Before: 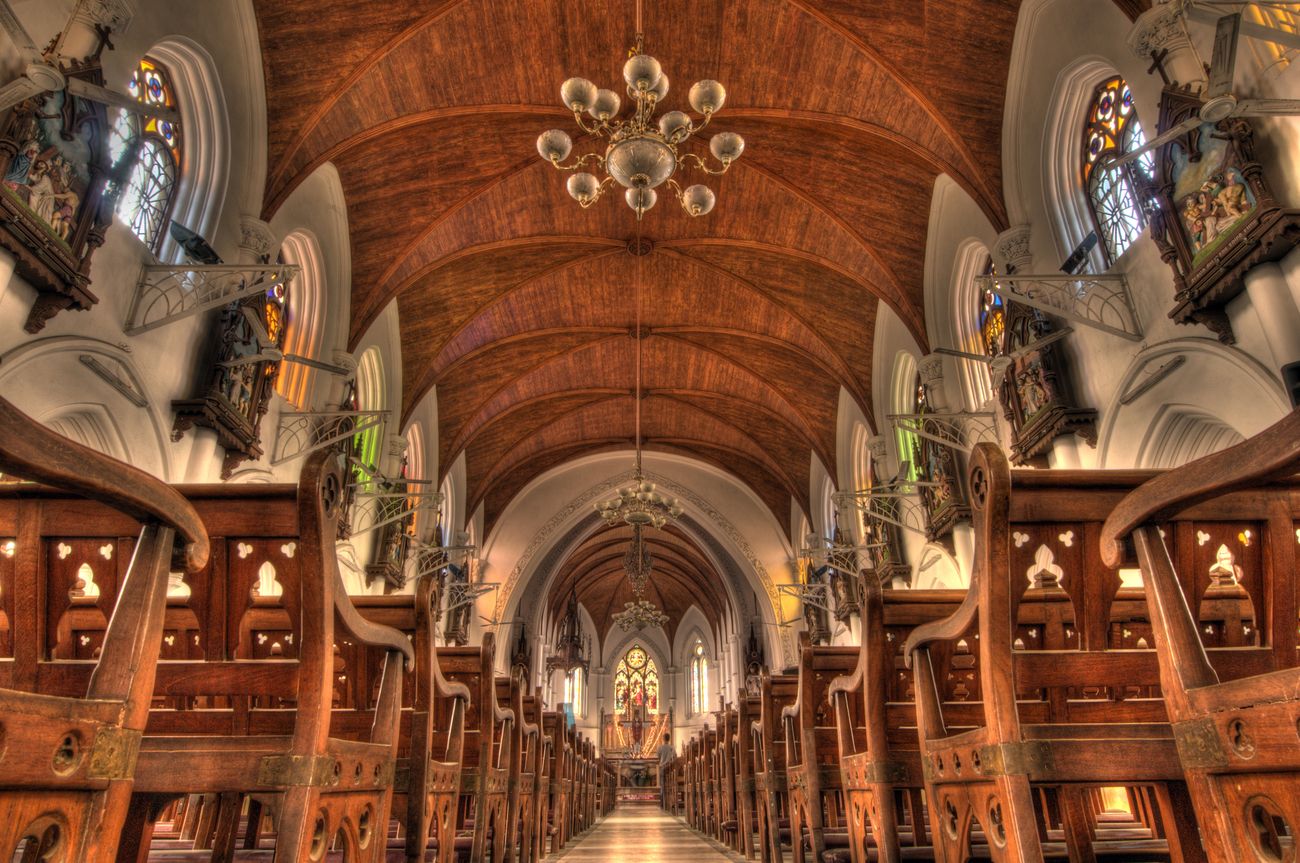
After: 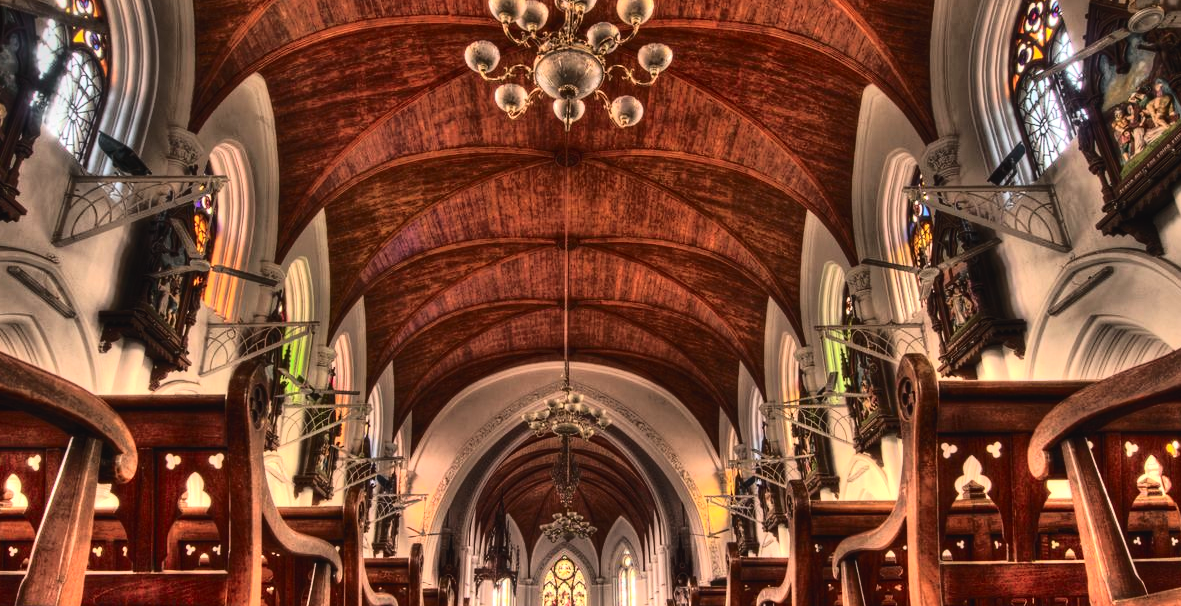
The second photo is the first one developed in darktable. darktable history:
tone equalizer: -8 EV -0.75 EV, -7 EV -0.7 EV, -6 EV -0.6 EV, -5 EV -0.4 EV, -3 EV 0.4 EV, -2 EV 0.6 EV, -1 EV 0.7 EV, +0 EV 0.75 EV, edges refinement/feathering 500, mask exposure compensation -1.57 EV, preserve details no
tone curve: curves: ch0 [(0, 0.032) (0.094, 0.08) (0.265, 0.208) (0.41, 0.417) (0.498, 0.496) (0.638, 0.673) (0.819, 0.841) (0.96, 0.899)]; ch1 [(0, 0) (0.161, 0.092) (0.37, 0.302) (0.417, 0.434) (0.495, 0.498) (0.576, 0.589) (0.725, 0.765) (1, 1)]; ch2 [(0, 0) (0.352, 0.403) (0.45, 0.469) (0.521, 0.515) (0.59, 0.579) (1, 1)], color space Lab, independent channels, preserve colors none
crop: left 5.596%, top 10.314%, right 3.534%, bottom 19.395%
